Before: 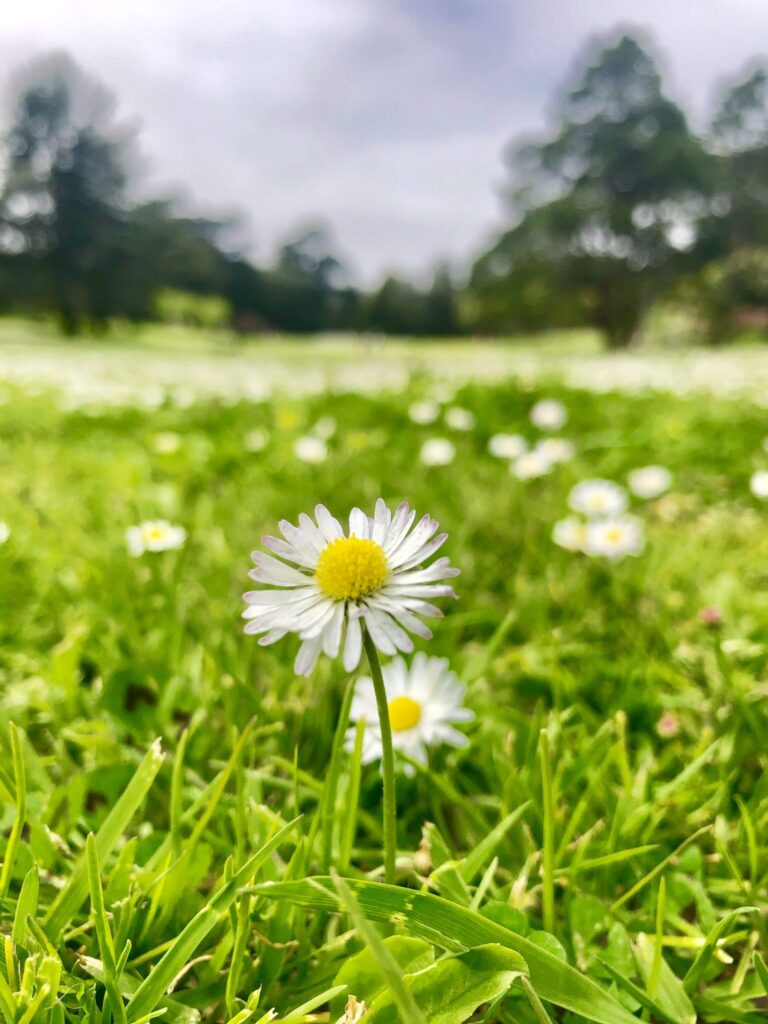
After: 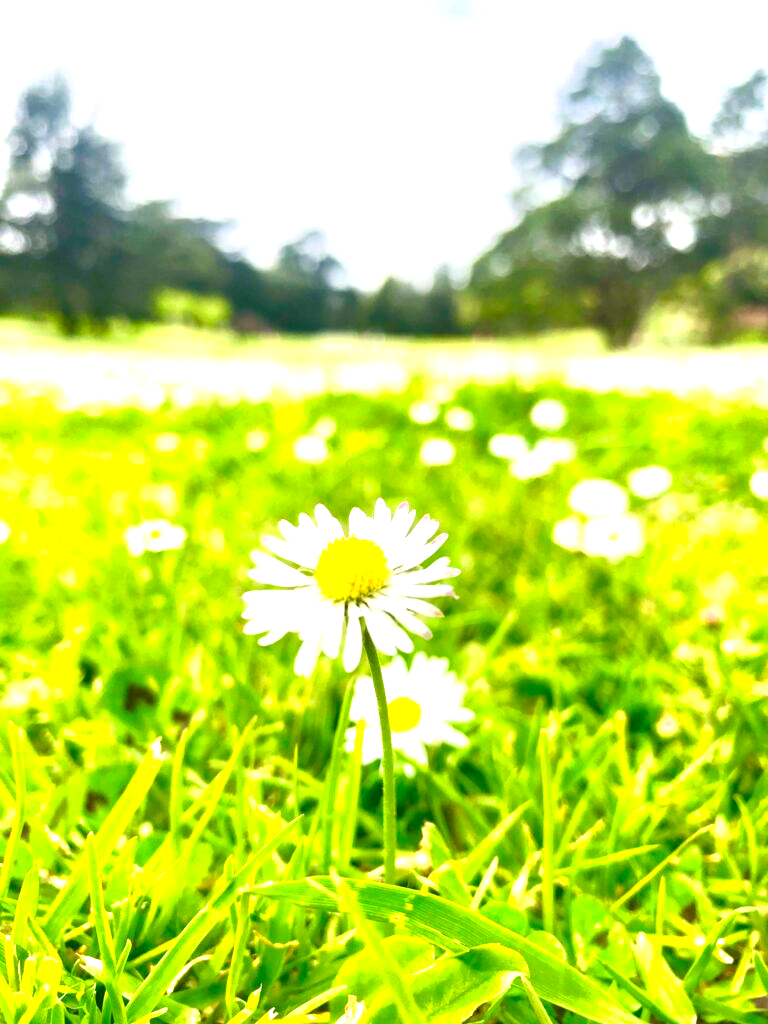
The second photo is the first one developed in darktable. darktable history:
exposure: black level correction 0, exposure 1.389 EV, compensate exposure bias true, compensate highlight preservation false
